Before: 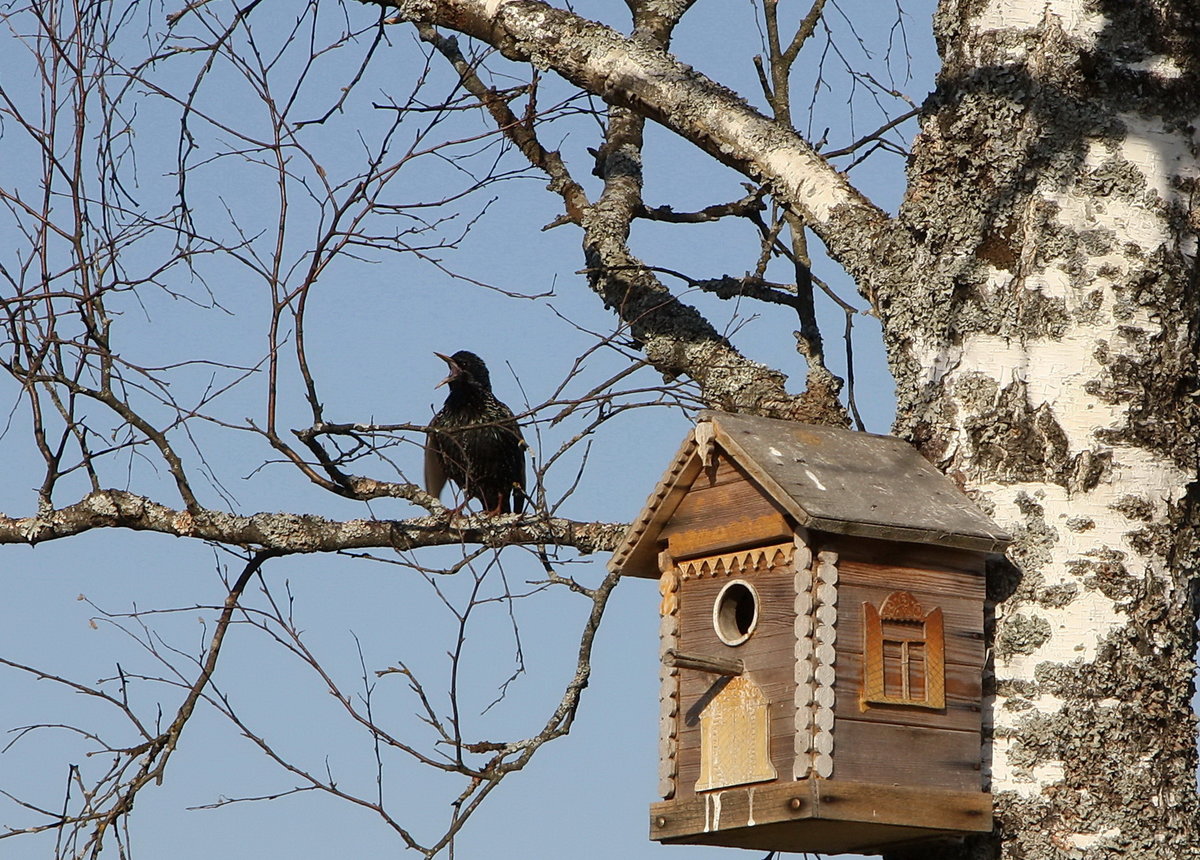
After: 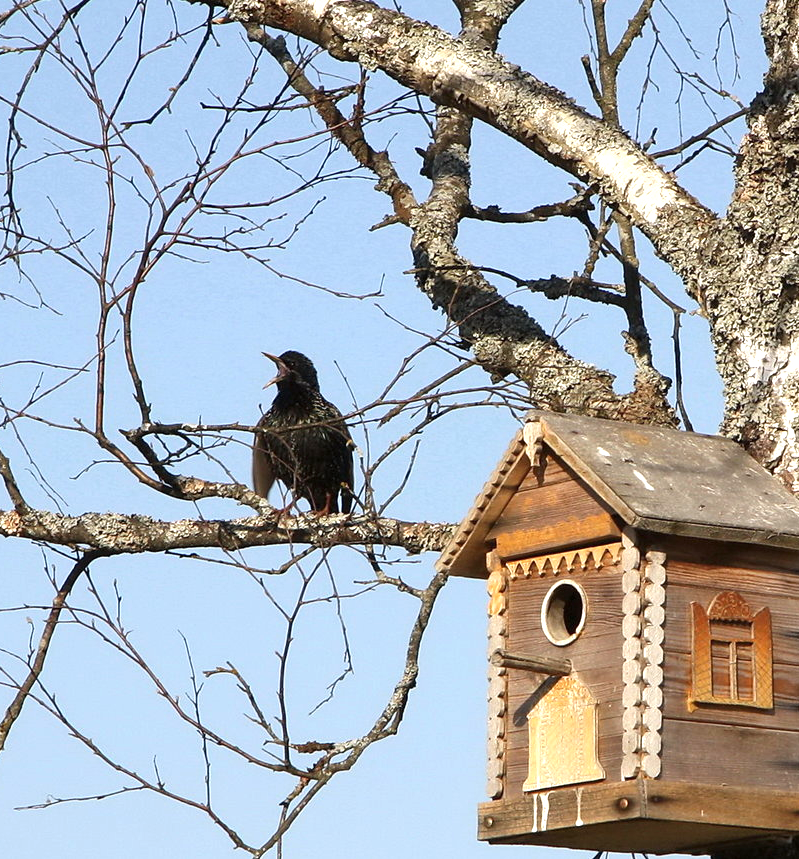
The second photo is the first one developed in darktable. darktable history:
exposure: exposure 0.781 EV, compensate highlight preservation false
crop and rotate: left 14.385%, right 18.948%
